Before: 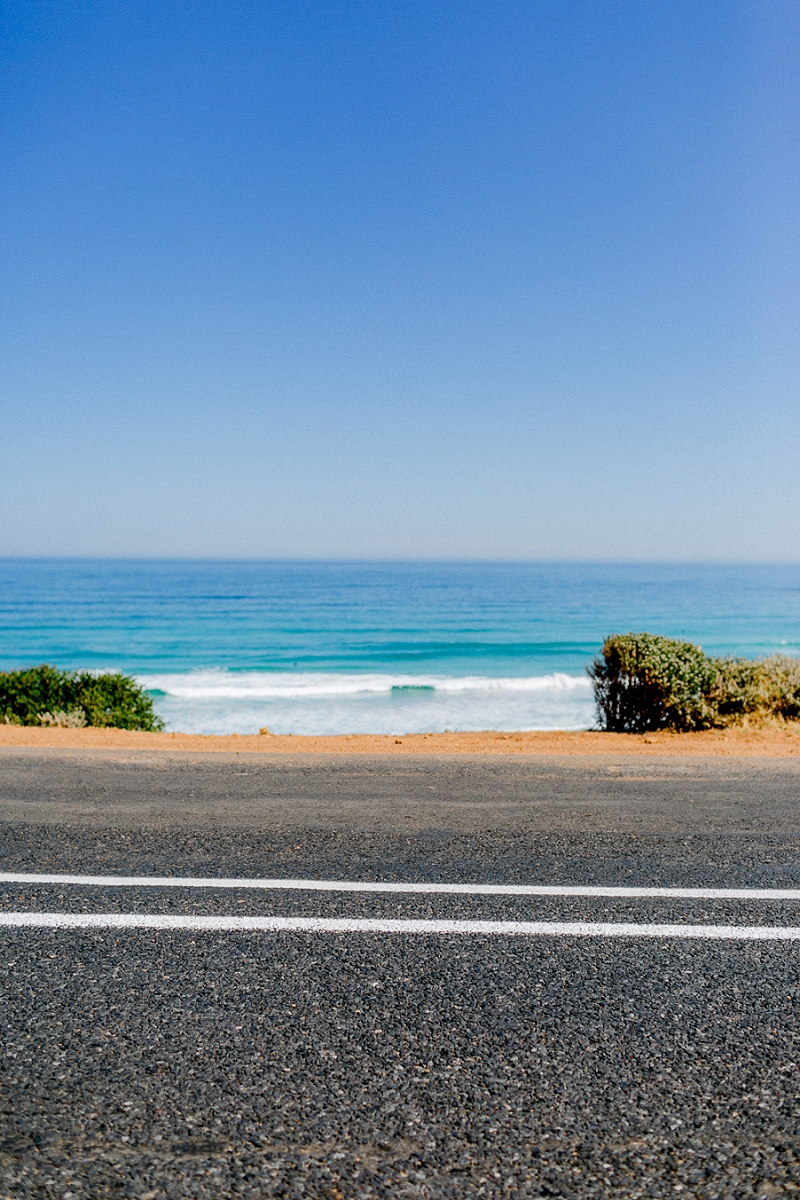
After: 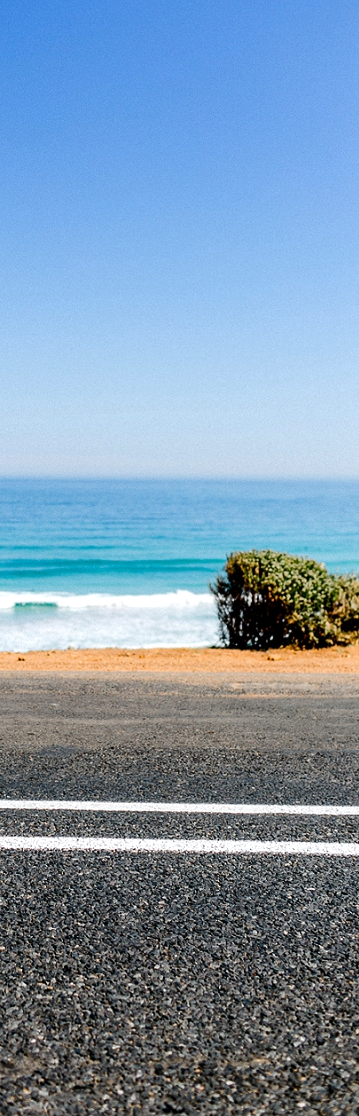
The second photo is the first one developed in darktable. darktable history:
crop: left 47.176%, top 6.956%, right 7.914%
tone equalizer: -8 EV -0.391 EV, -7 EV -0.418 EV, -6 EV -0.326 EV, -5 EV -0.239 EV, -3 EV 0.222 EV, -2 EV 0.321 EV, -1 EV 0.388 EV, +0 EV 0.444 EV, edges refinement/feathering 500, mask exposure compensation -1.25 EV, preserve details no
